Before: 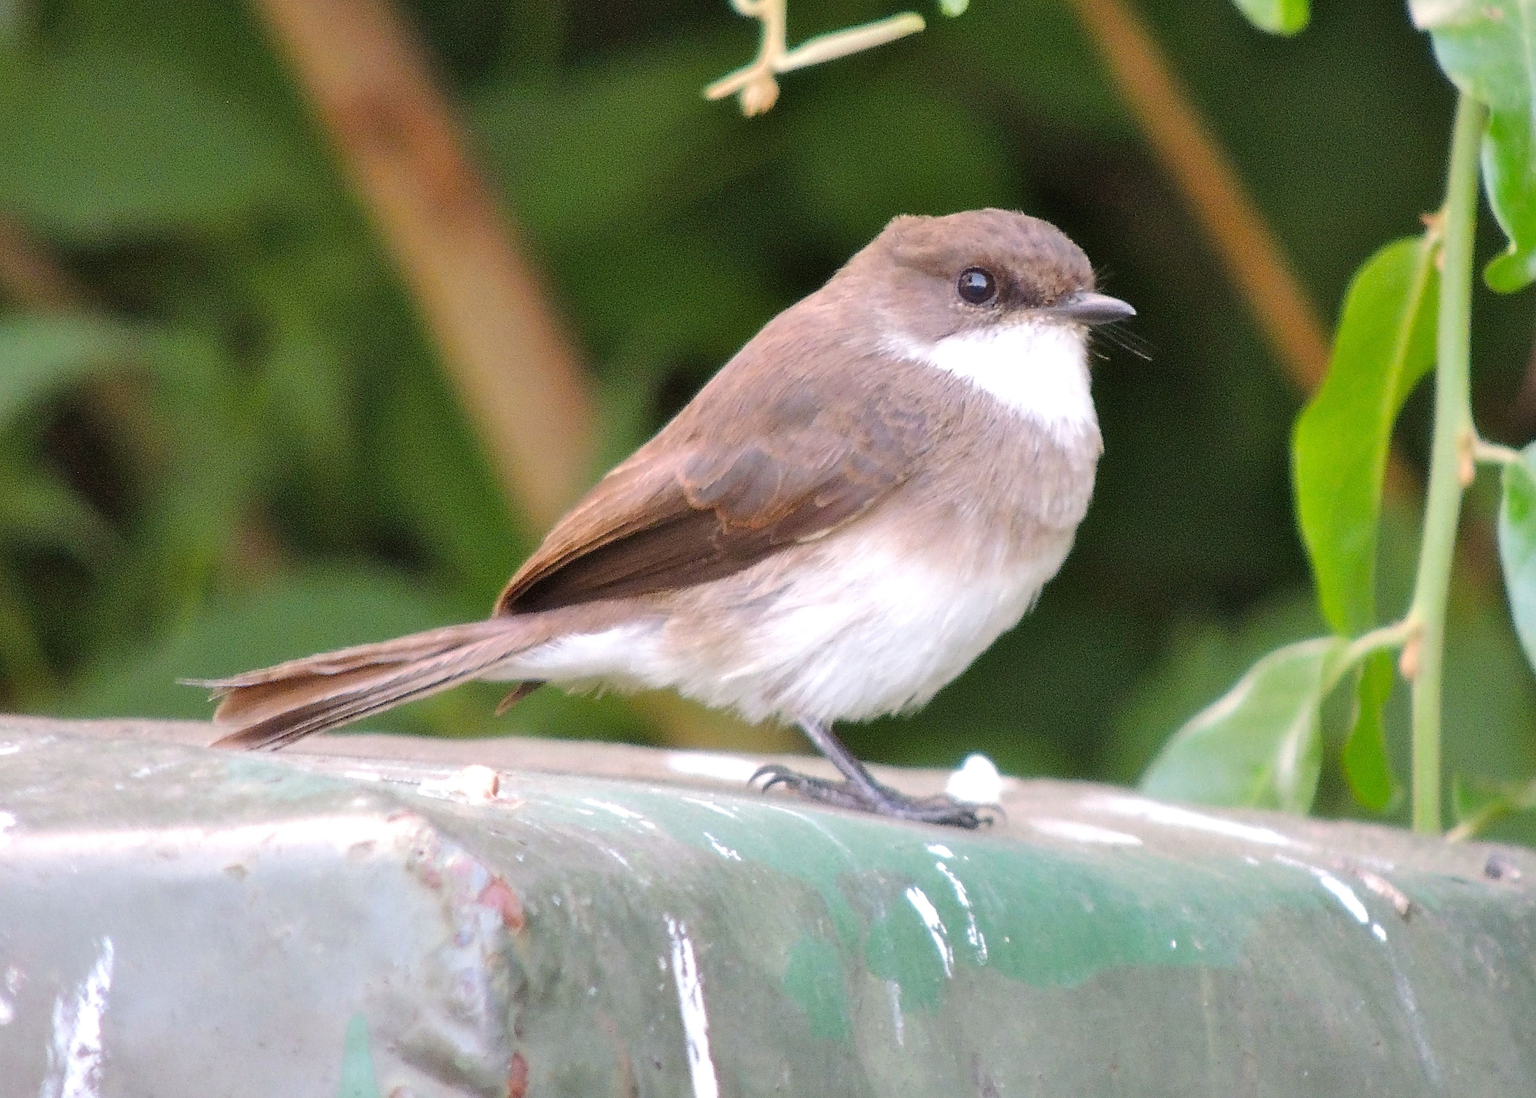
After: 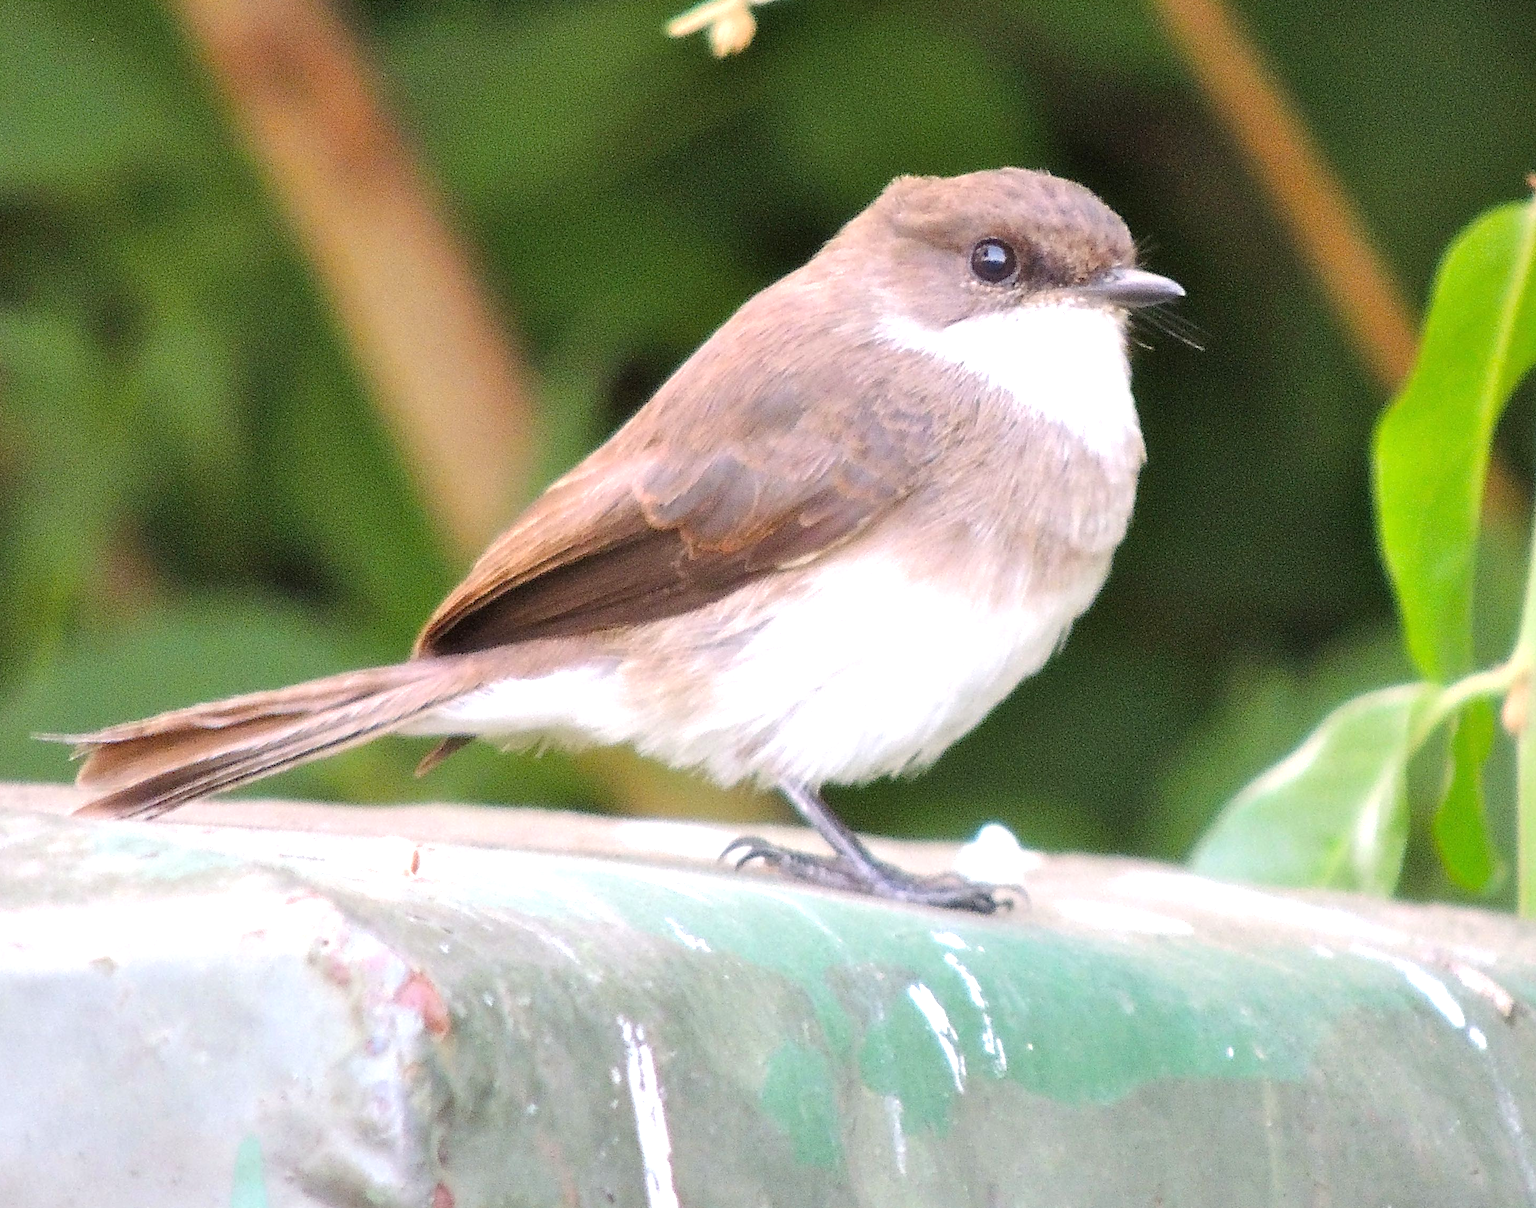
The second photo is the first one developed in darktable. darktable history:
exposure: exposure 0.495 EV, compensate exposure bias true, compensate highlight preservation false
crop: left 9.798%, top 6.308%, right 7.016%, bottom 2.142%
